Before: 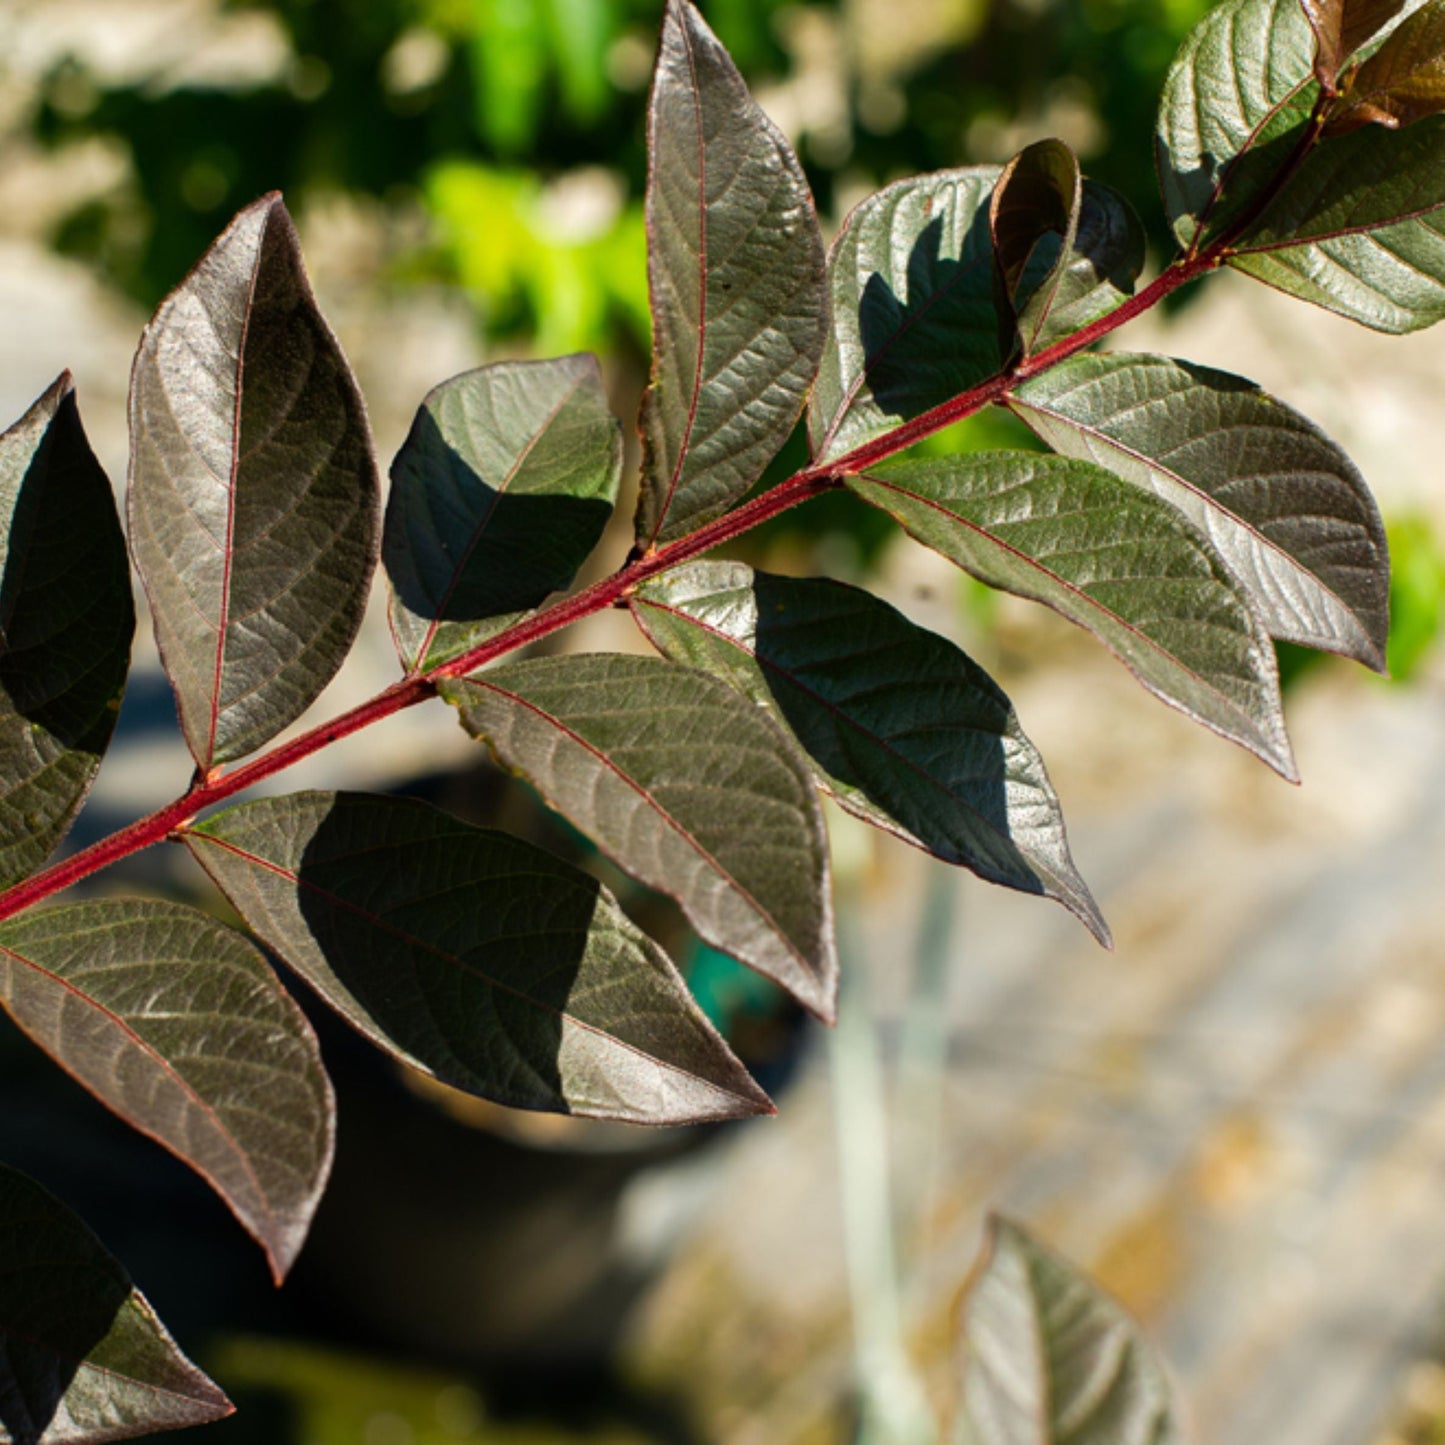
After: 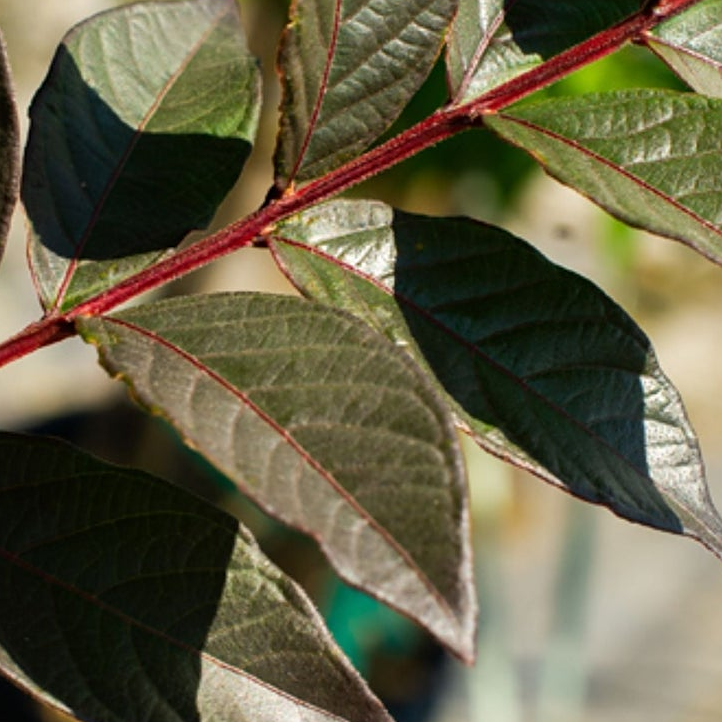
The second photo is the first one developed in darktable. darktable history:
sharpen: amount 0.2
crop: left 25%, top 25%, right 25%, bottom 25%
